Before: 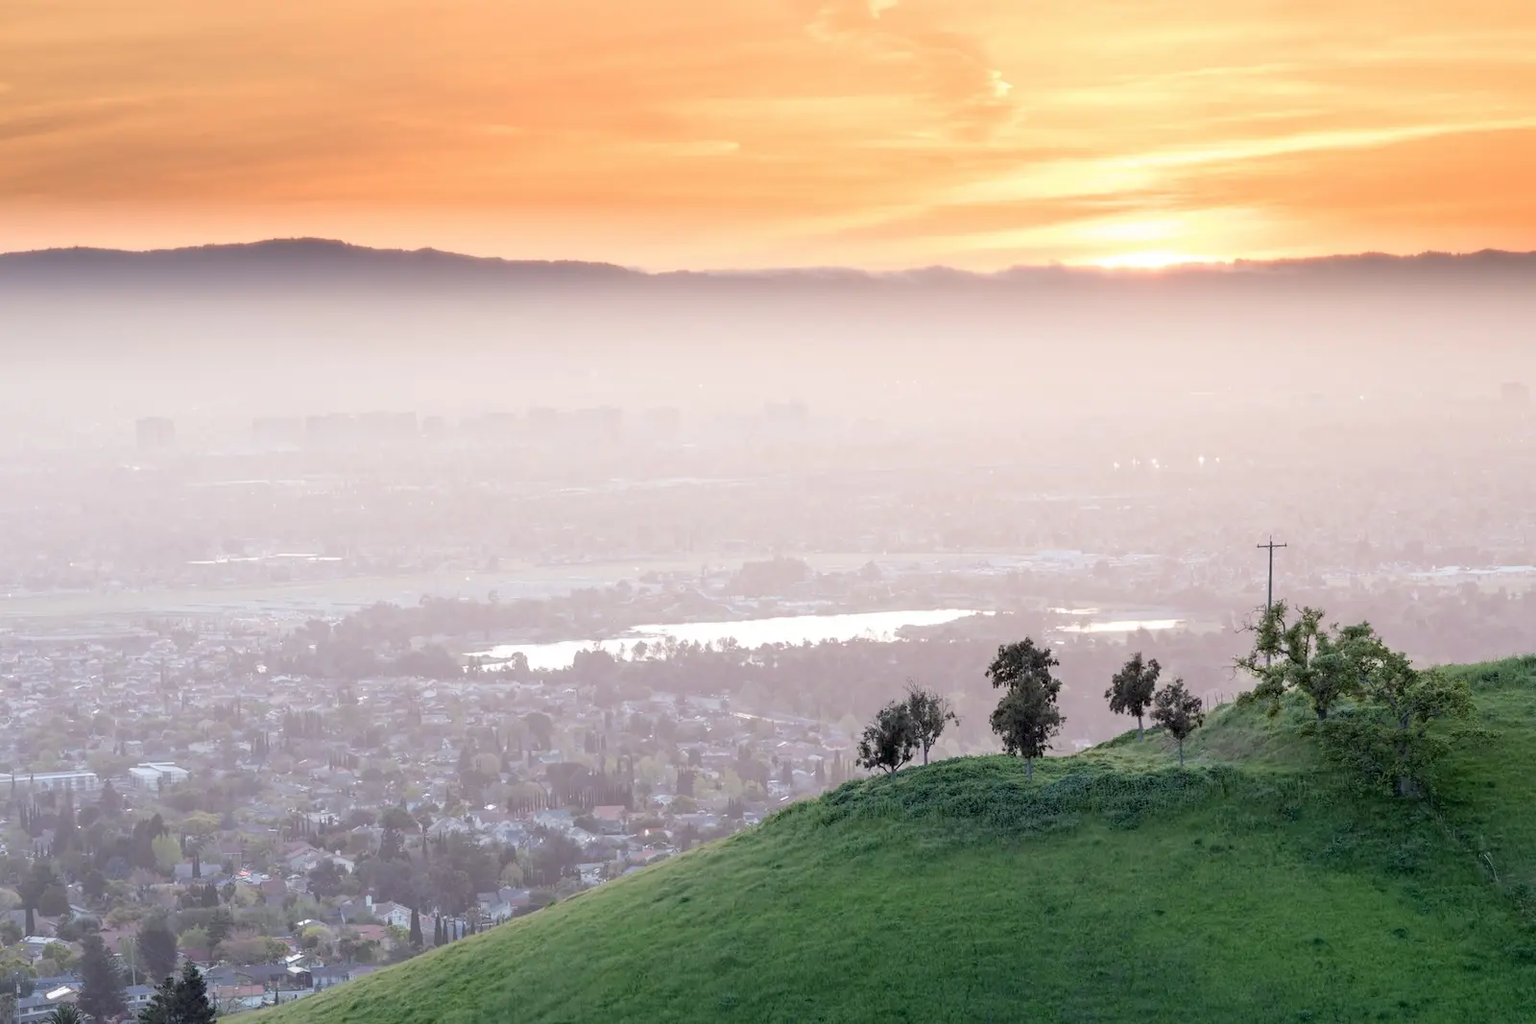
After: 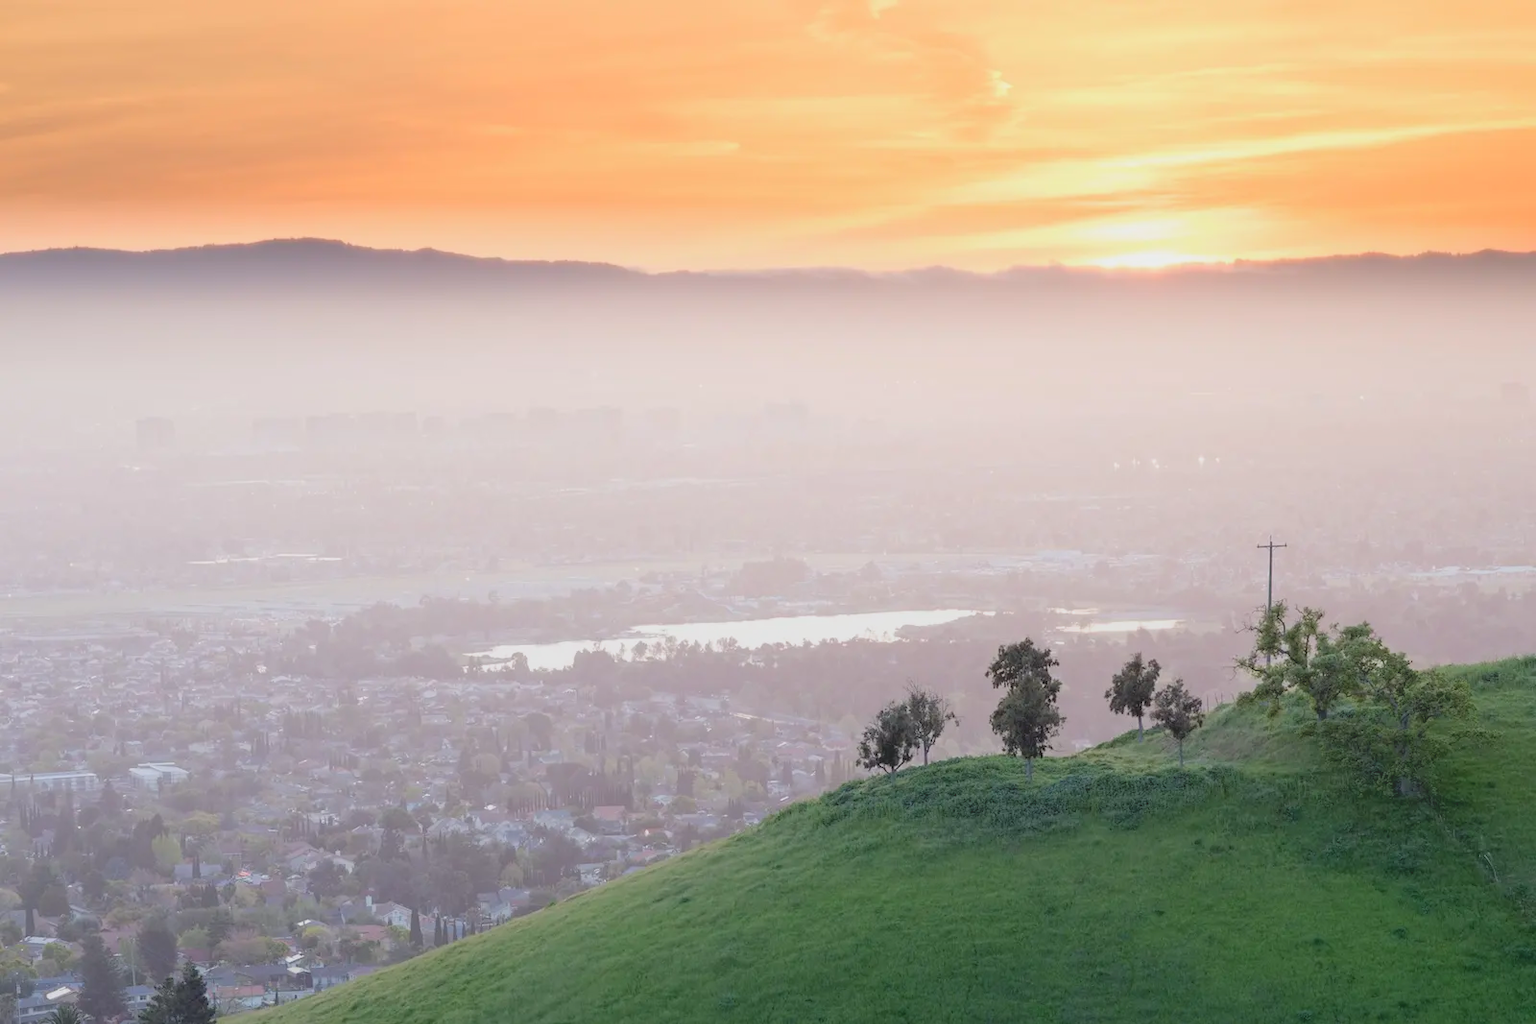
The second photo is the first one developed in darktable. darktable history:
local contrast: detail 71%
